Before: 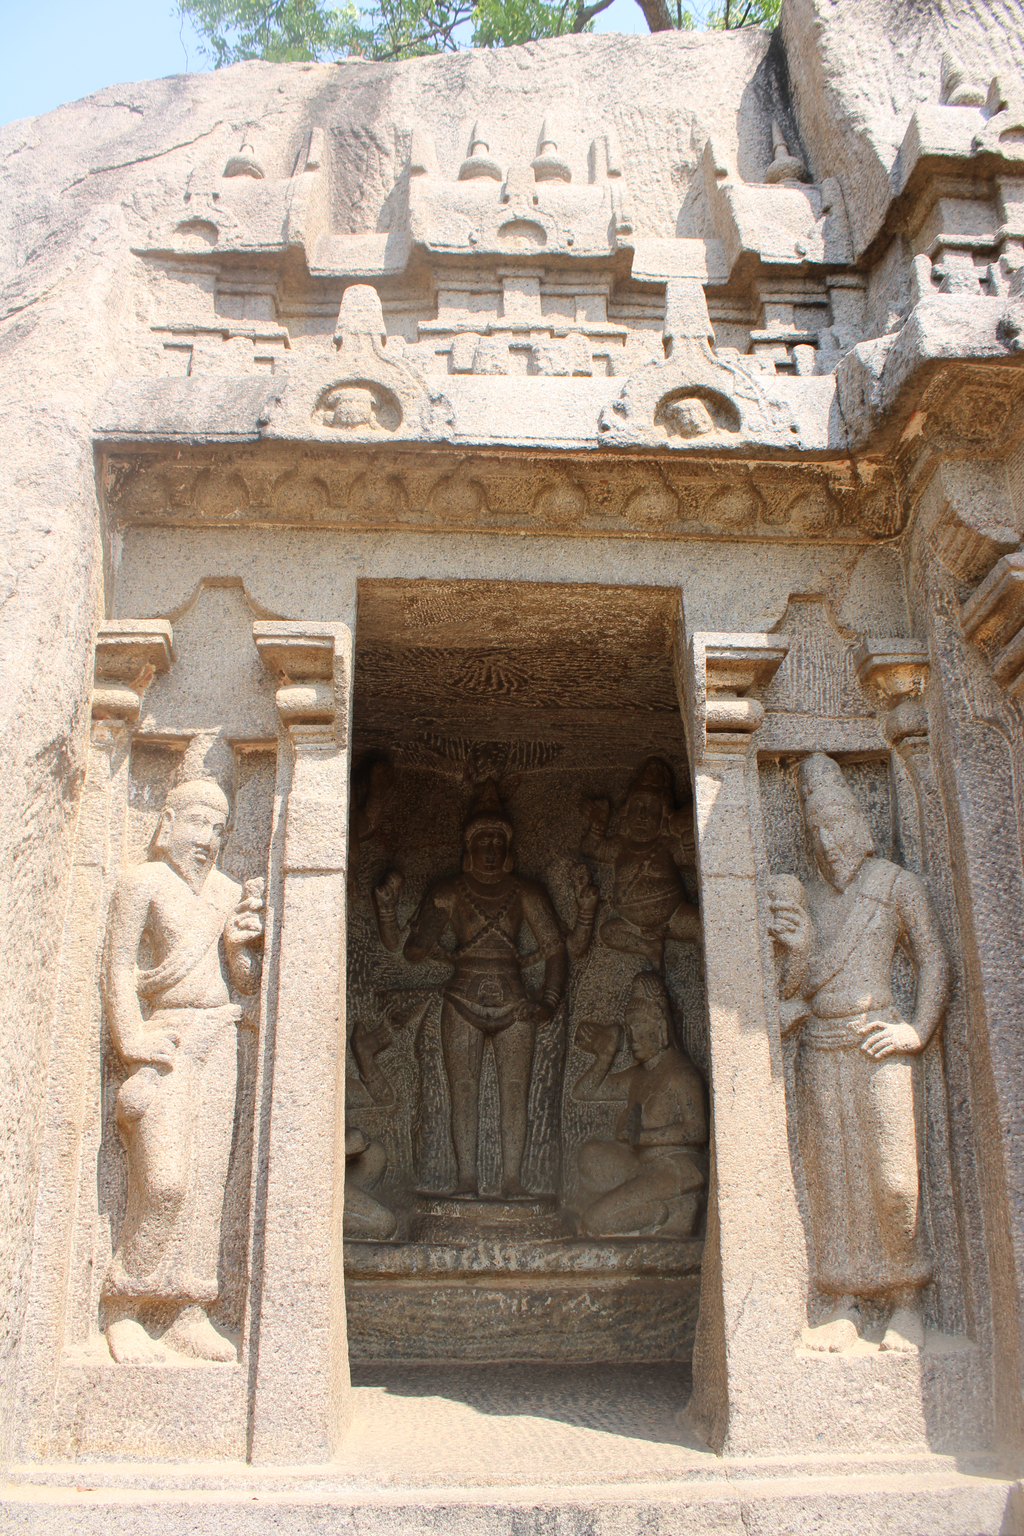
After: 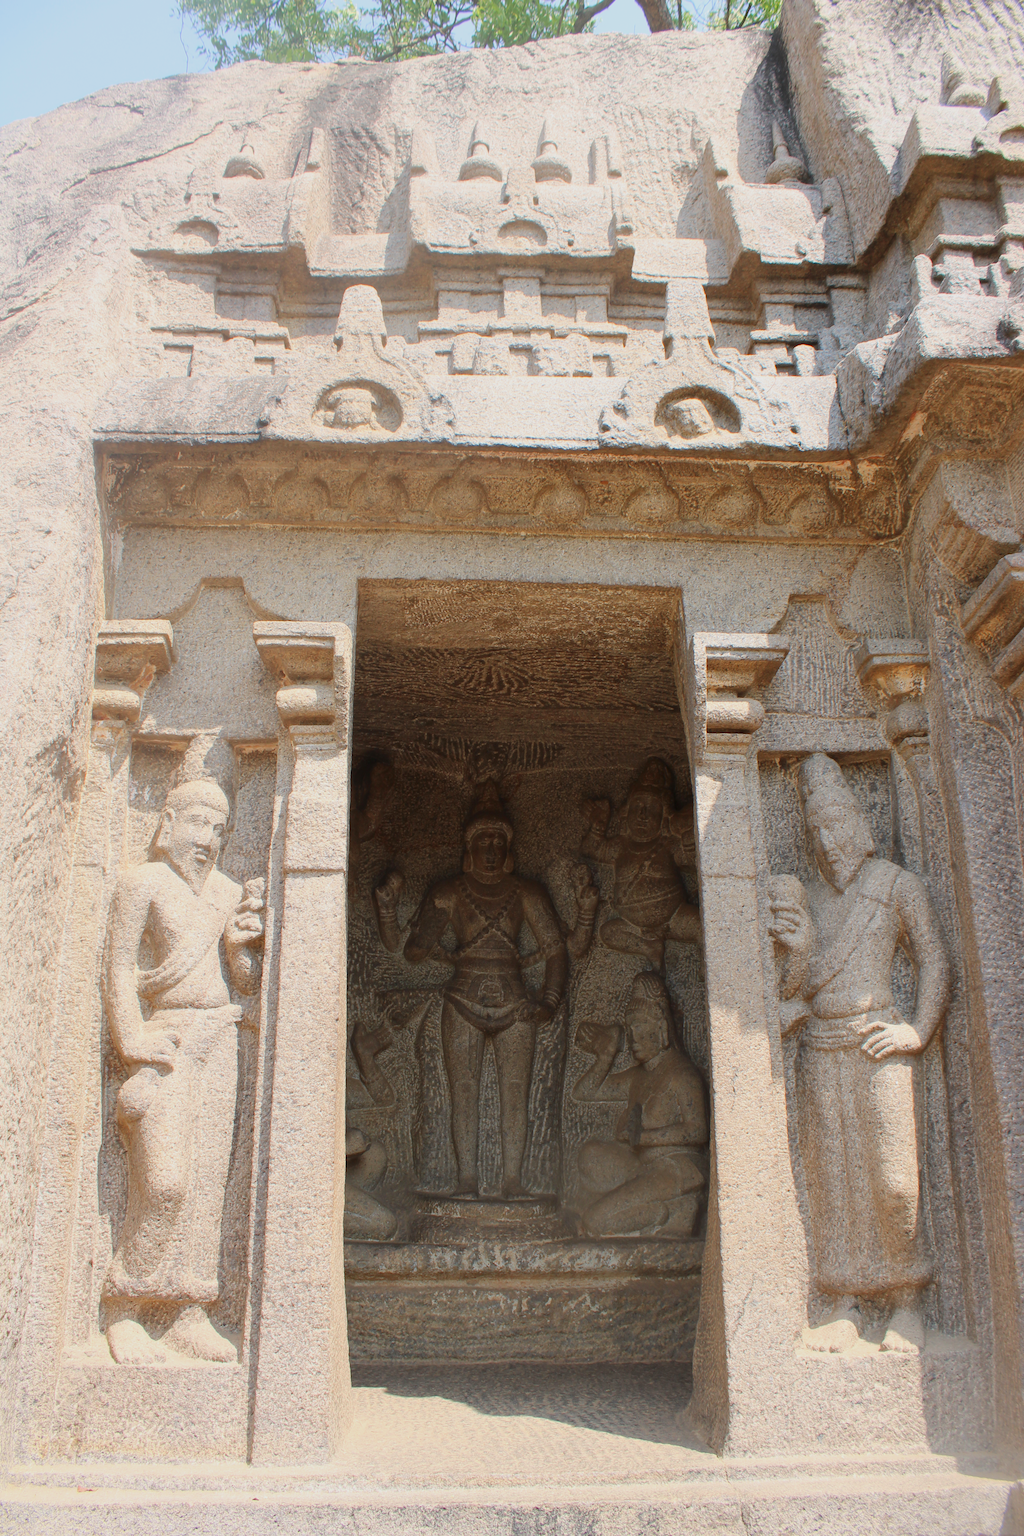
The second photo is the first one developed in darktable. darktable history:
tone equalizer: on, module defaults
color balance rgb: perceptual saturation grading › global saturation -0.31%, global vibrance -8%, contrast -13%, saturation formula JzAzBz (2021)
